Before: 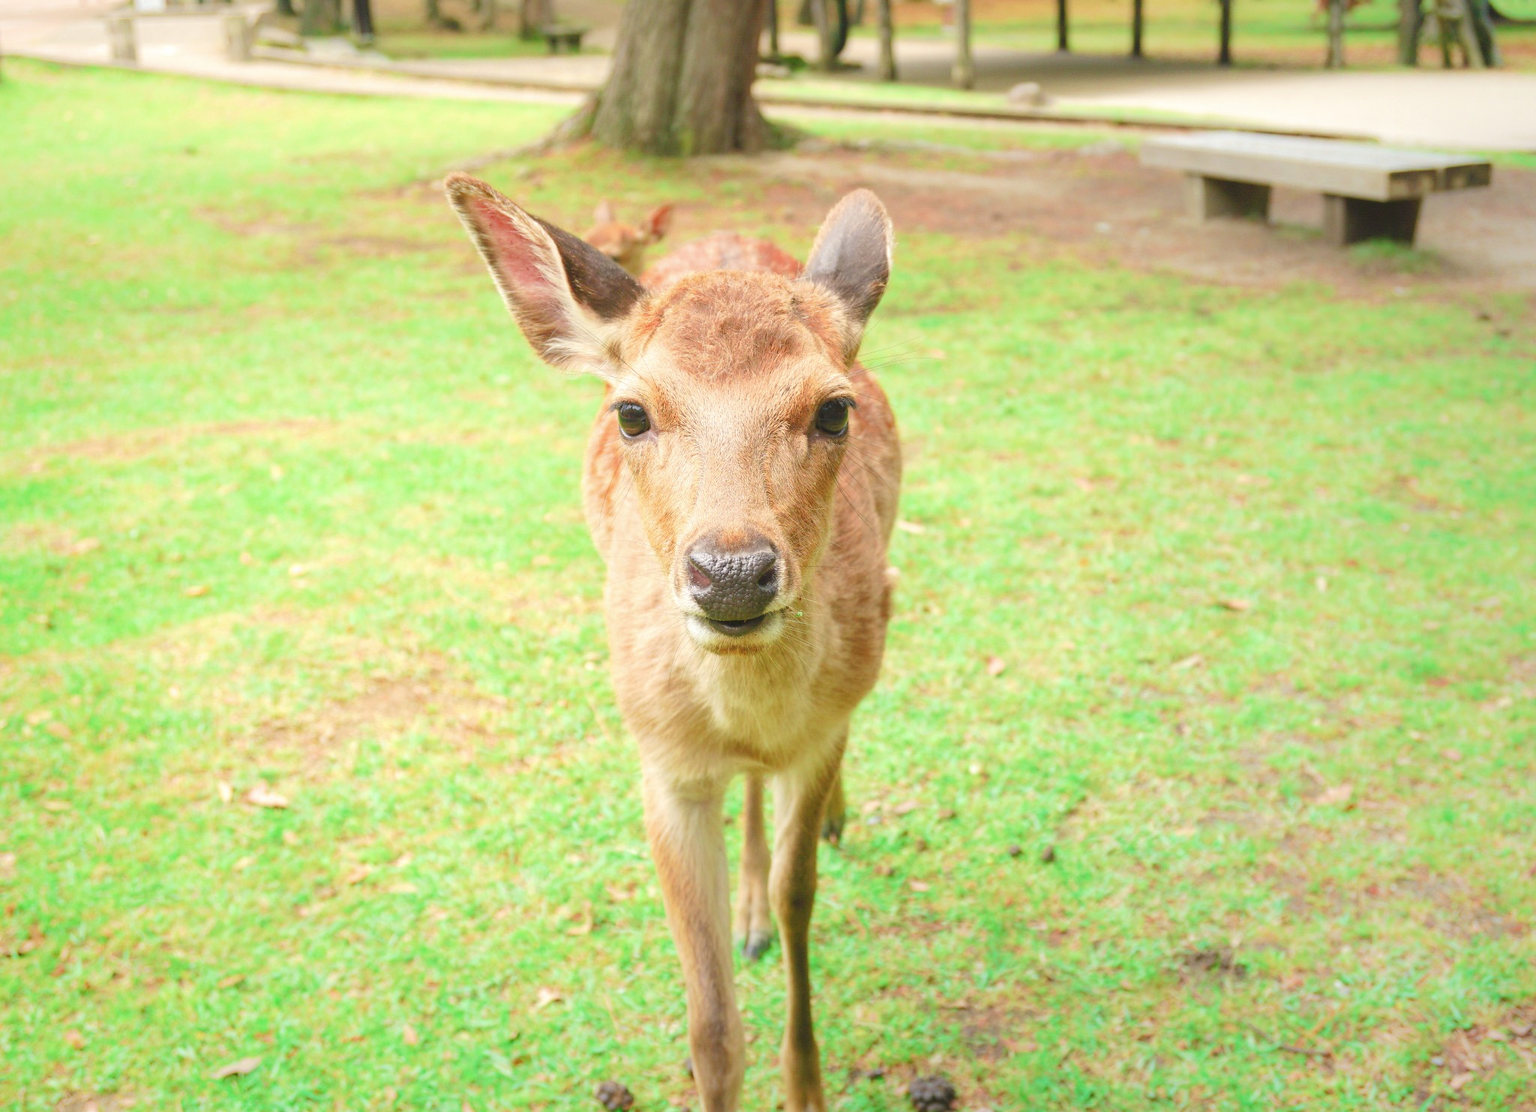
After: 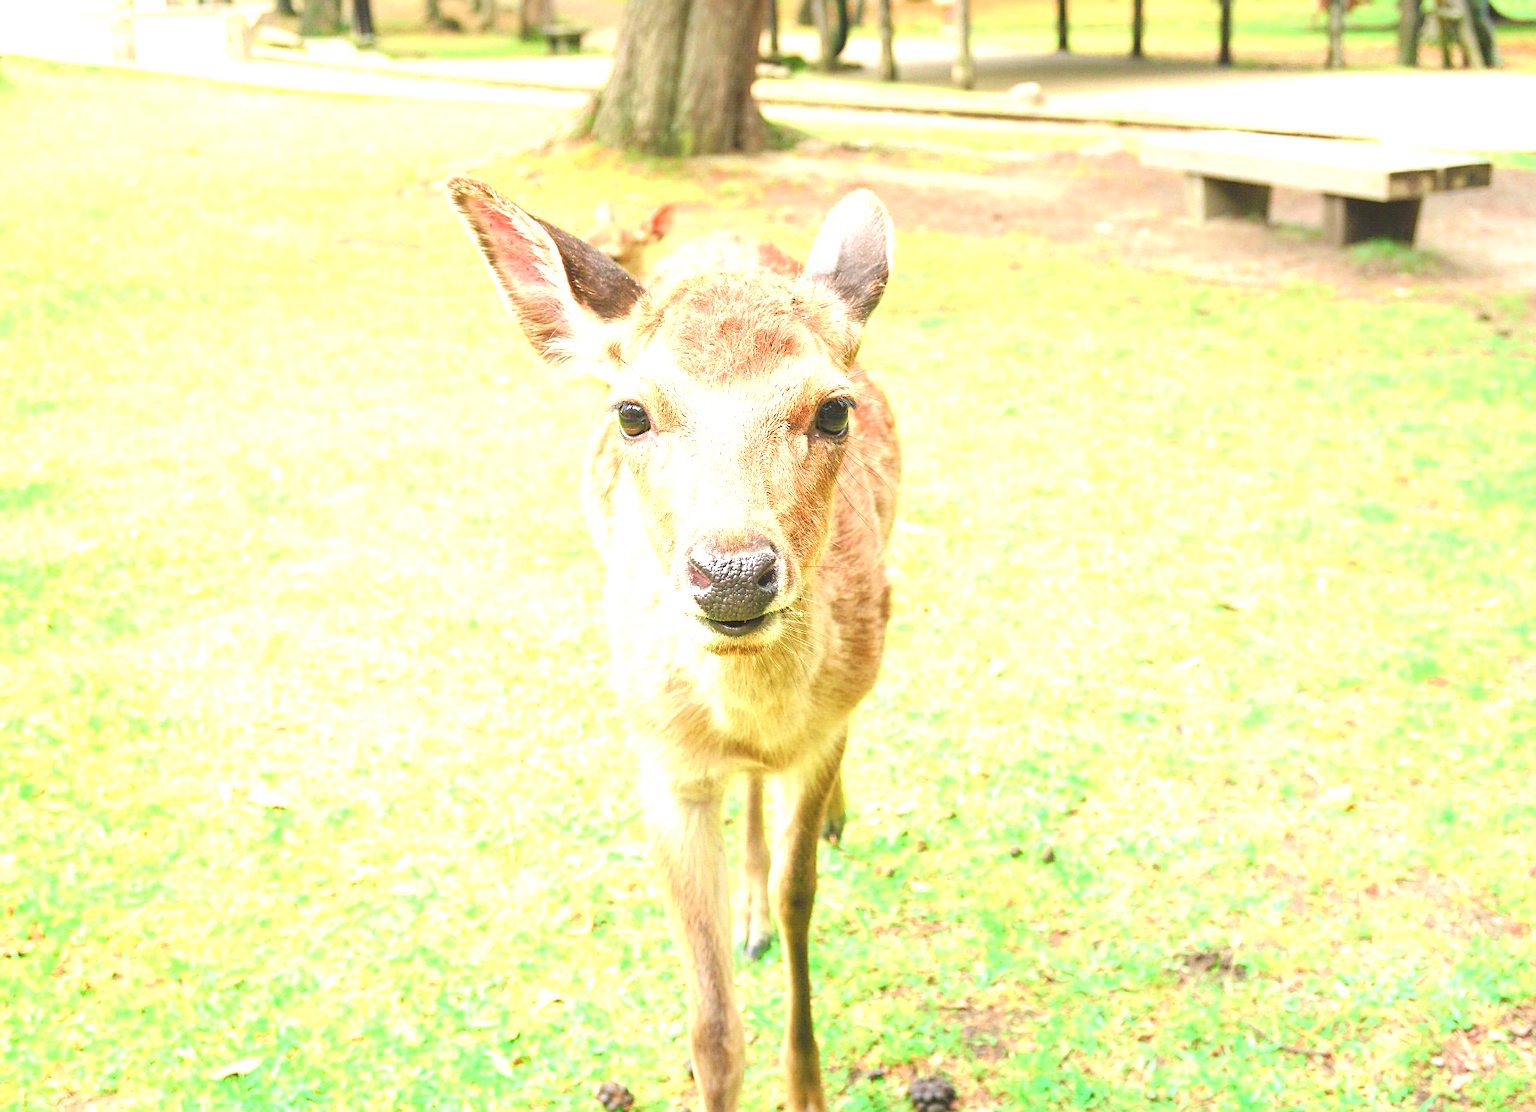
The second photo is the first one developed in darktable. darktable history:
local contrast: mode bilateral grid, contrast 28, coarseness 16, detail 115%, midtone range 0.2
sharpen: on, module defaults
exposure: exposure 1 EV, compensate highlight preservation false
